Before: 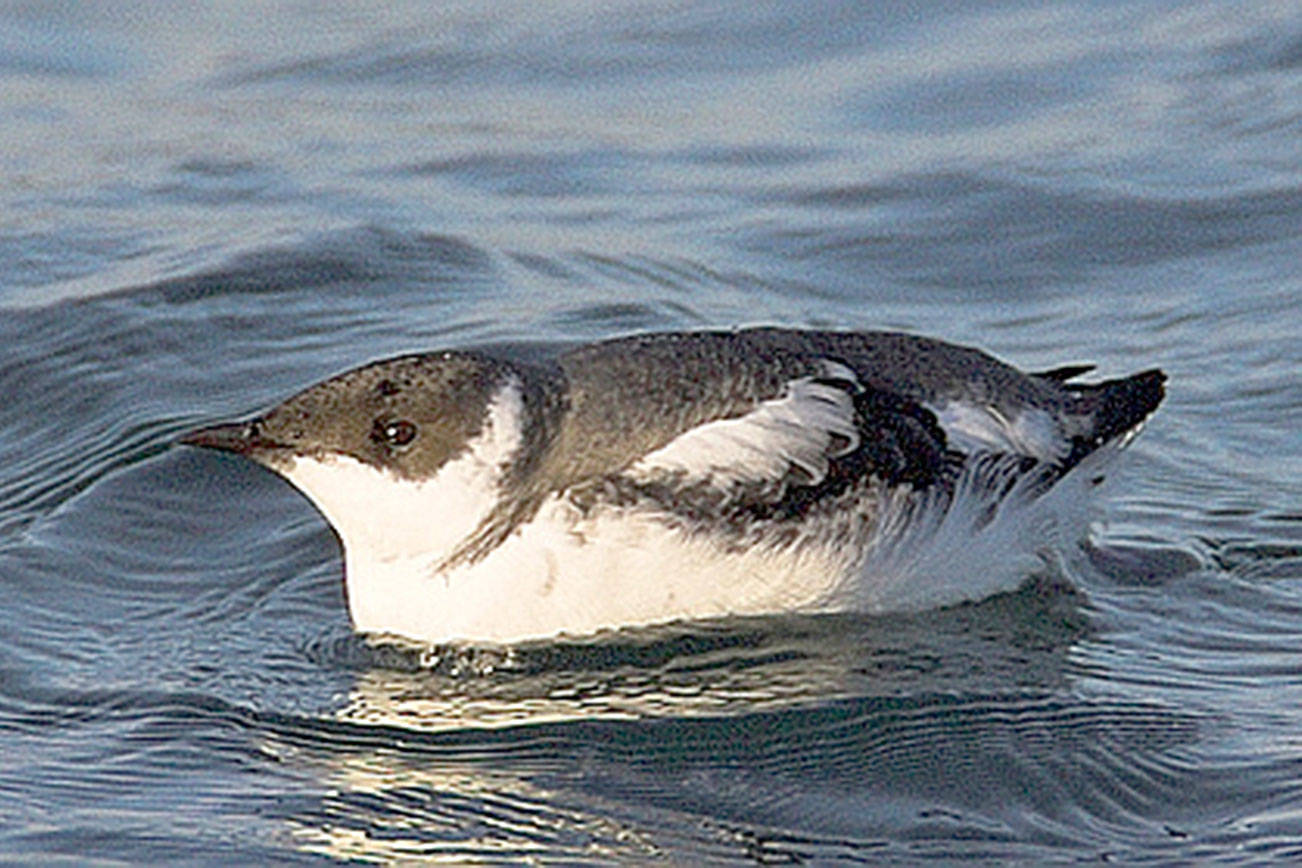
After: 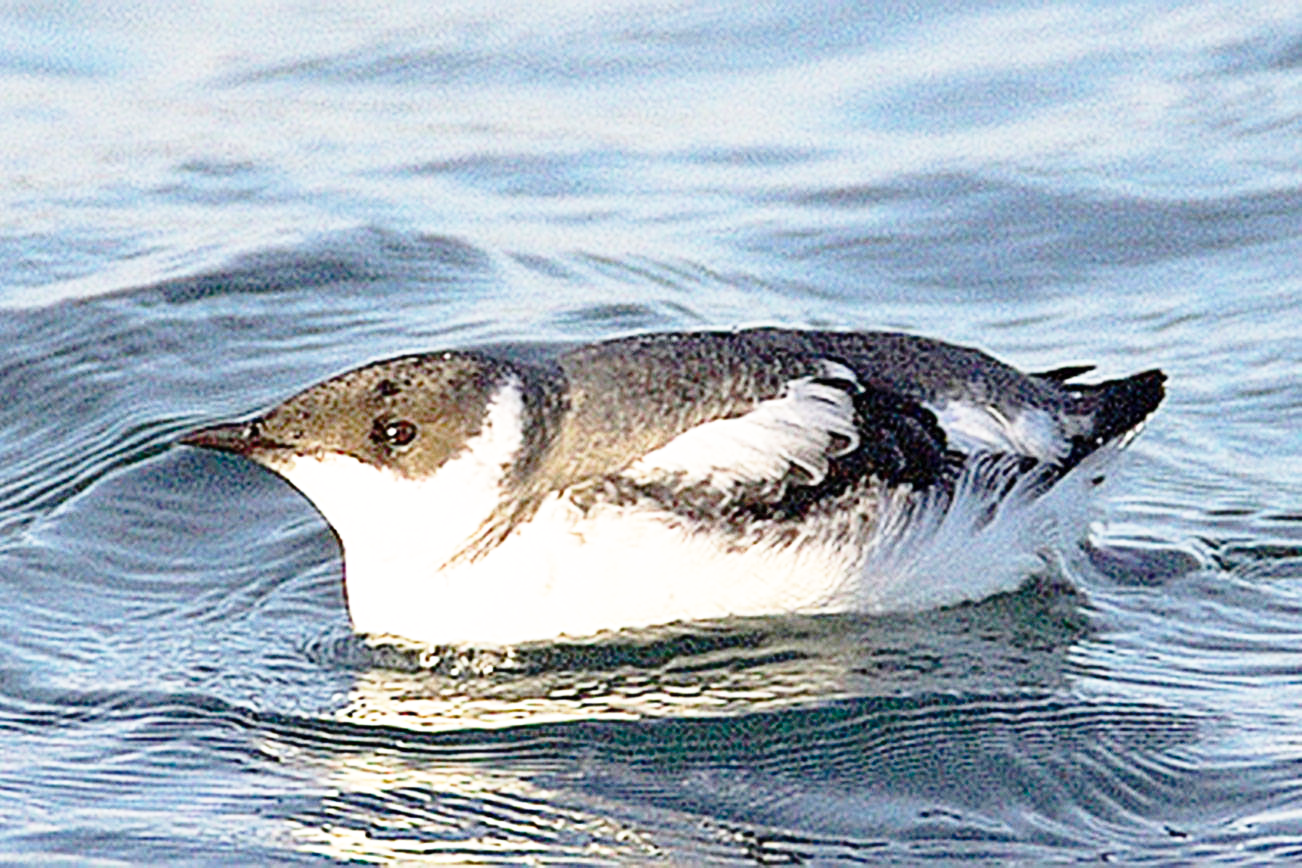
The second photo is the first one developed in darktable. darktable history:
white balance: emerald 1
base curve: curves: ch0 [(0, 0) (0.026, 0.03) (0.109, 0.232) (0.351, 0.748) (0.669, 0.968) (1, 1)], preserve colors none
tone equalizer: on, module defaults
